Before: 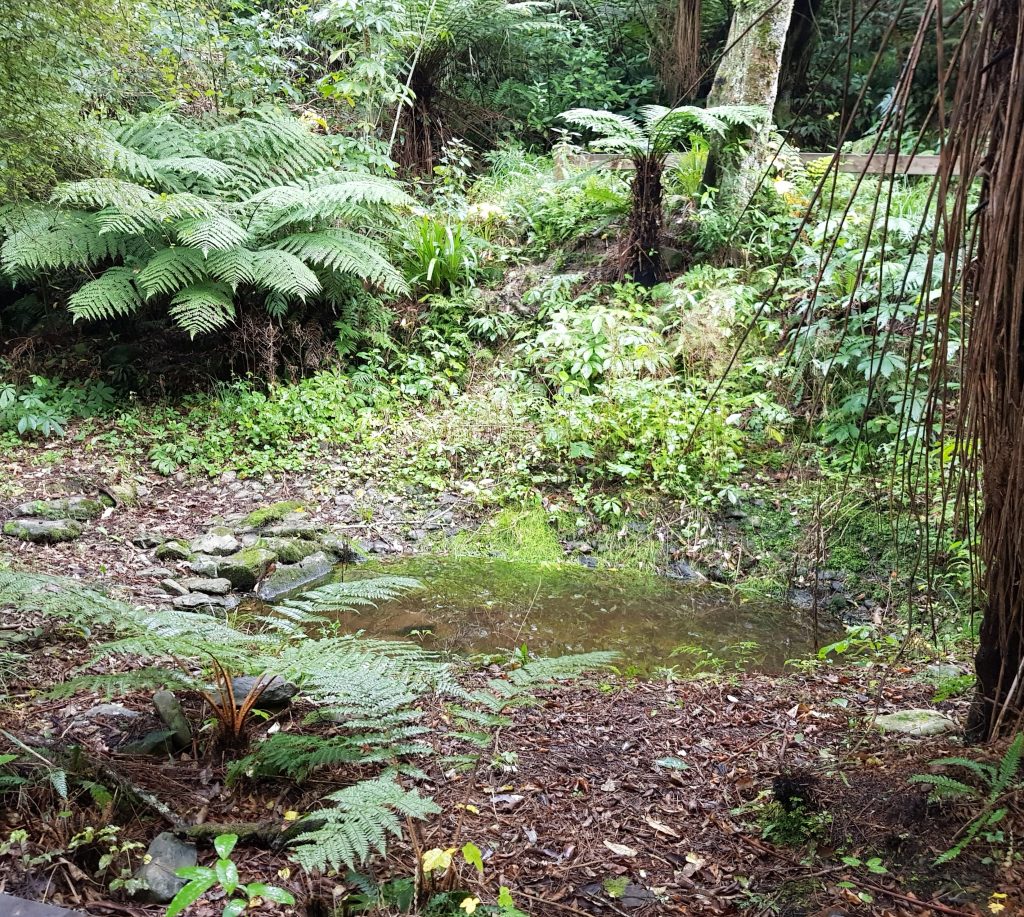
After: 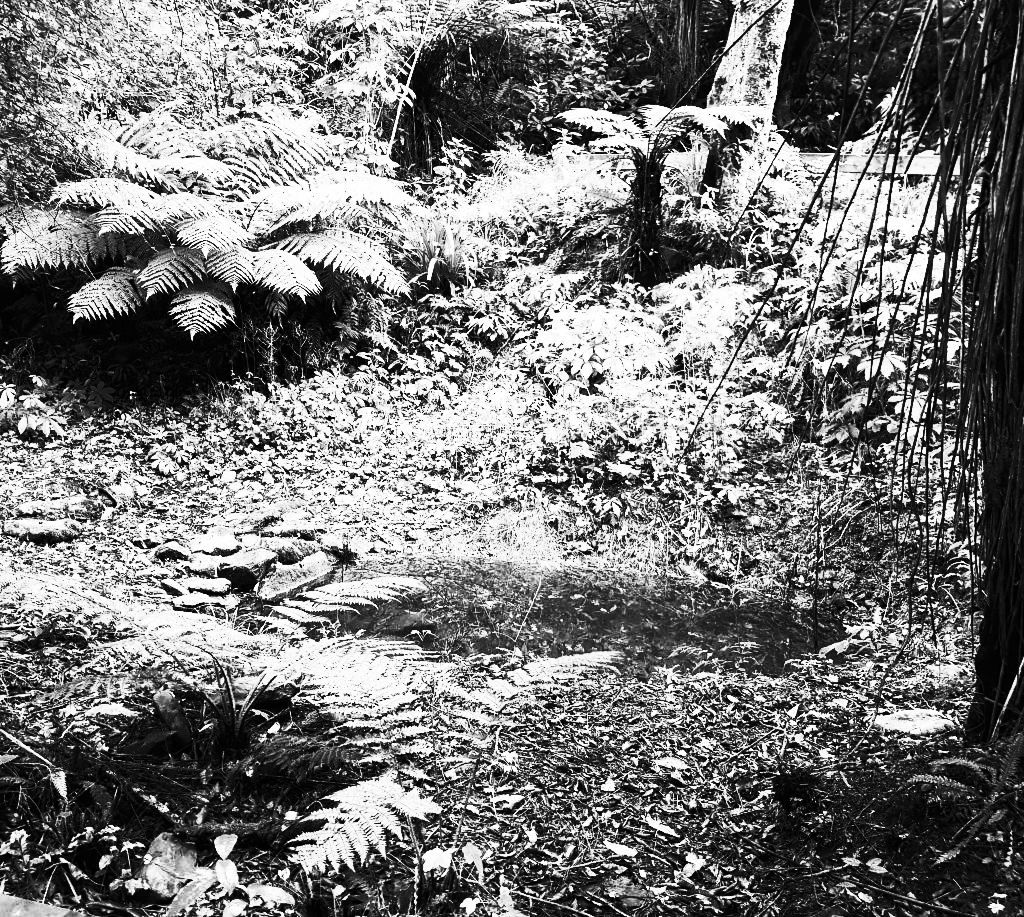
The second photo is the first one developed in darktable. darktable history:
color calibration: output gray [0.246, 0.254, 0.501, 0], illuminant Planckian (black body), adaptation linear Bradford (ICC v4), x 0.364, y 0.367, temperature 4408.39 K
contrast brightness saturation: contrast 0.94, brightness 0.199
tone equalizer: on, module defaults
